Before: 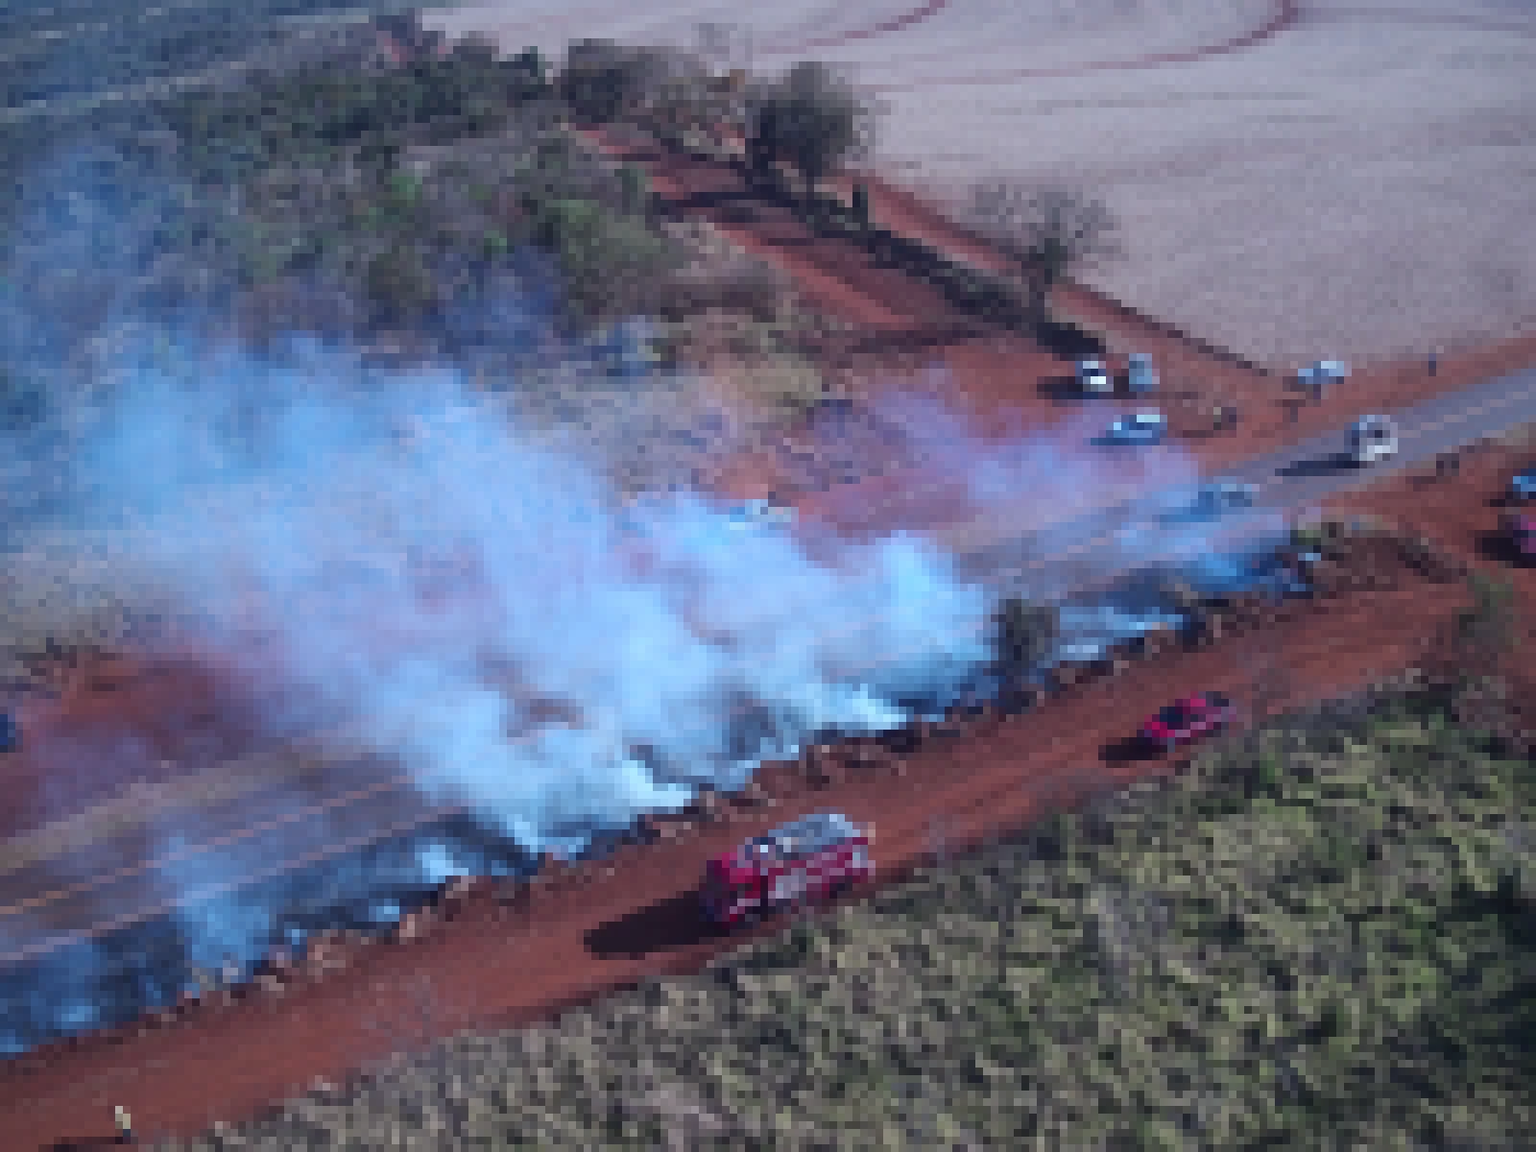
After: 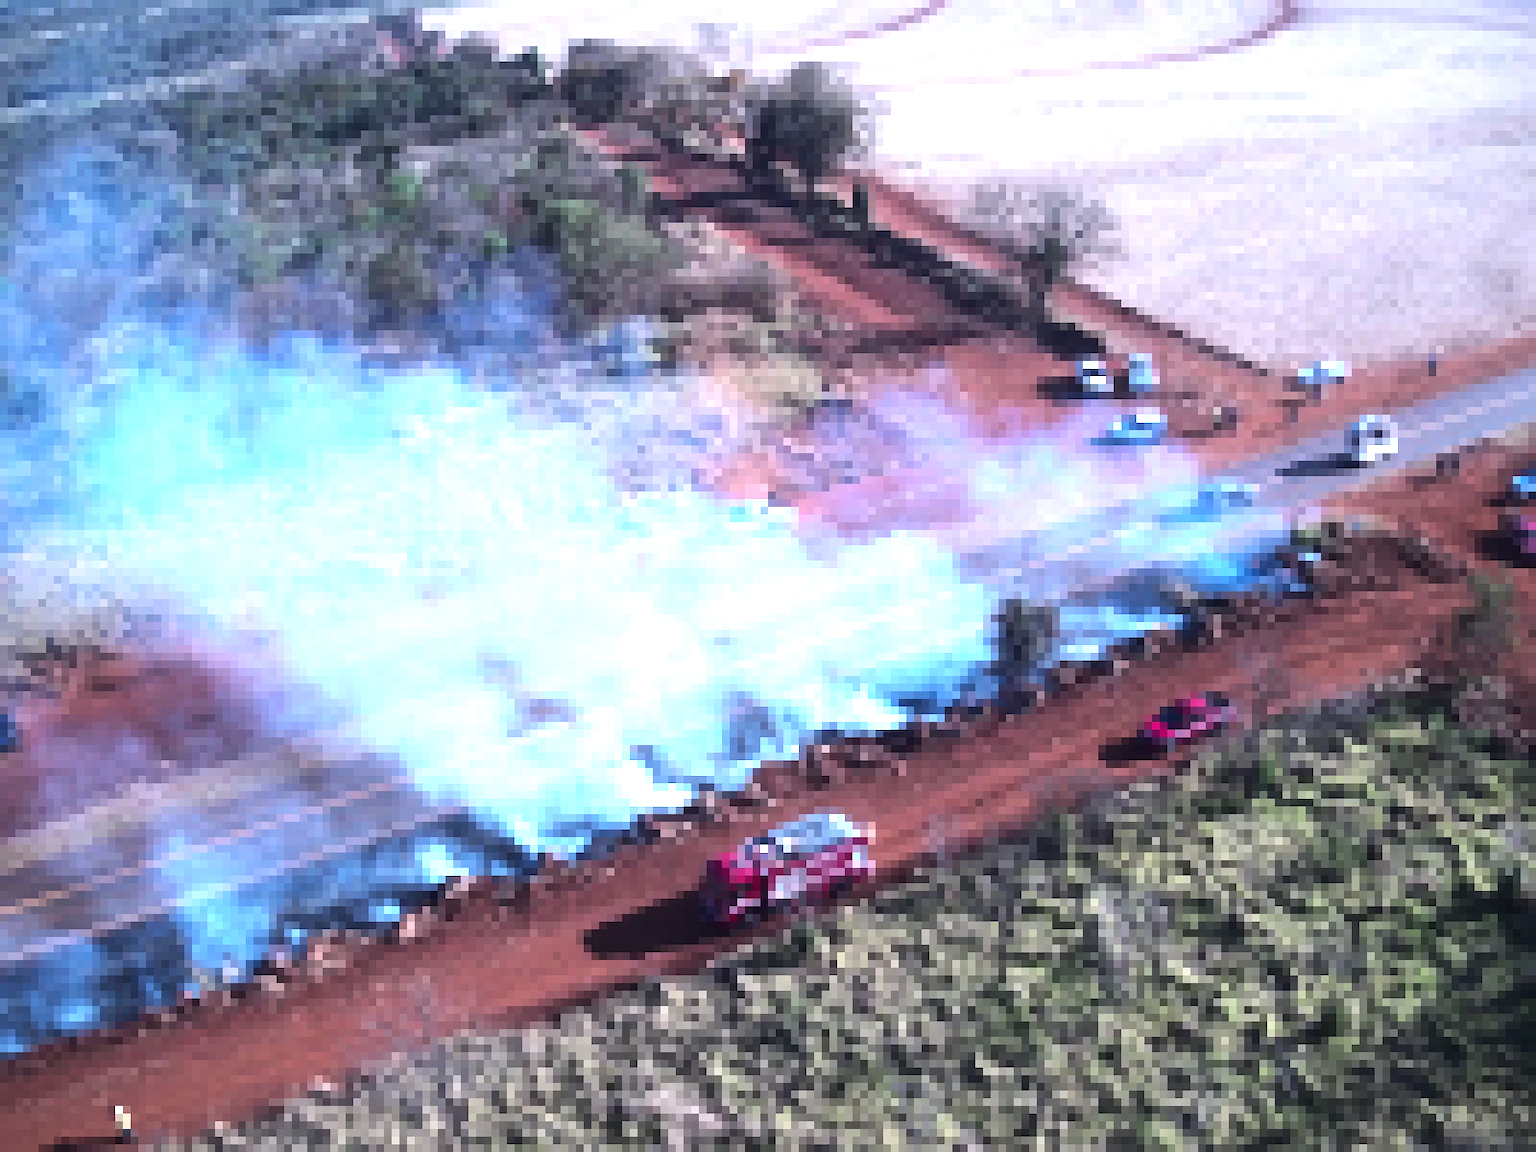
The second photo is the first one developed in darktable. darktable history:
exposure: black level correction 0, exposure 0.697 EV, compensate highlight preservation false
color correction: highlights b* 0.039, saturation 1.06
tone equalizer: -8 EV -1.11 EV, -7 EV -0.984 EV, -6 EV -0.884 EV, -5 EV -0.565 EV, -3 EV 0.585 EV, -2 EV 0.84 EV, -1 EV 0.985 EV, +0 EV 1.06 EV, edges refinement/feathering 500, mask exposure compensation -1.57 EV, preserve details no
